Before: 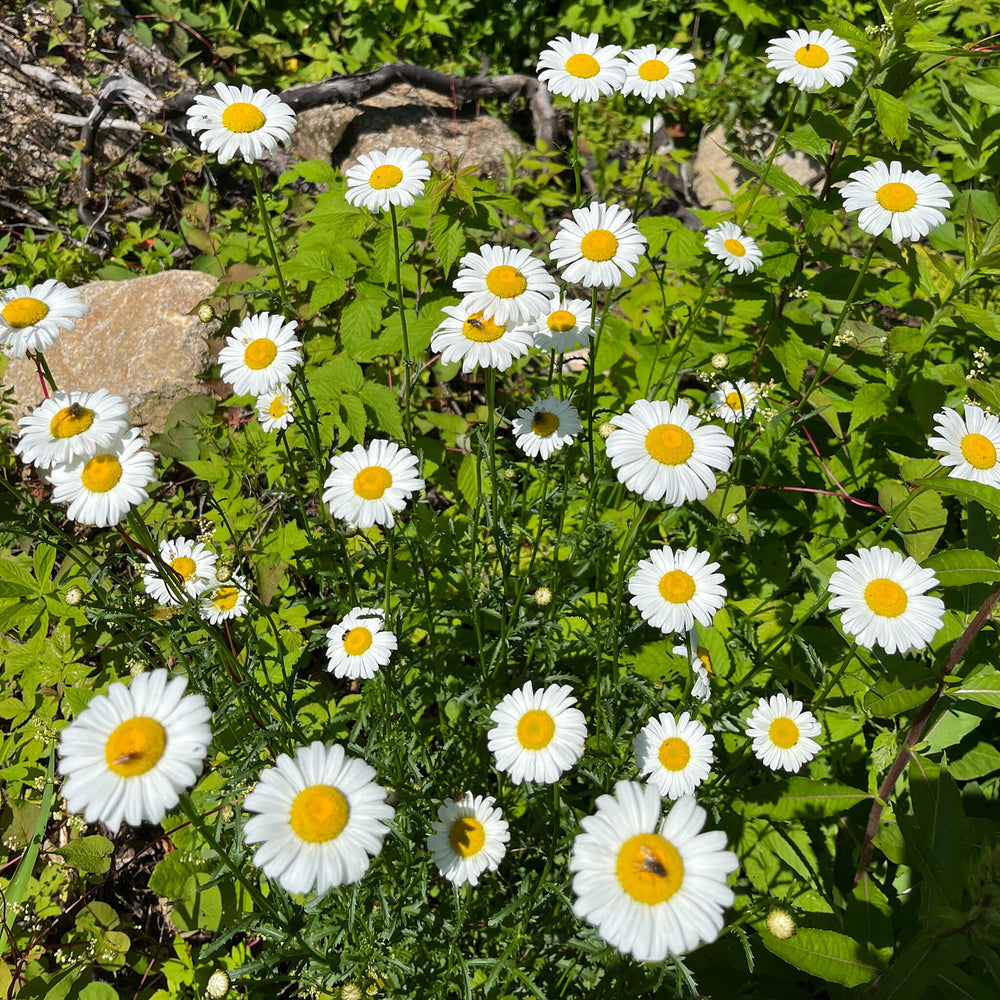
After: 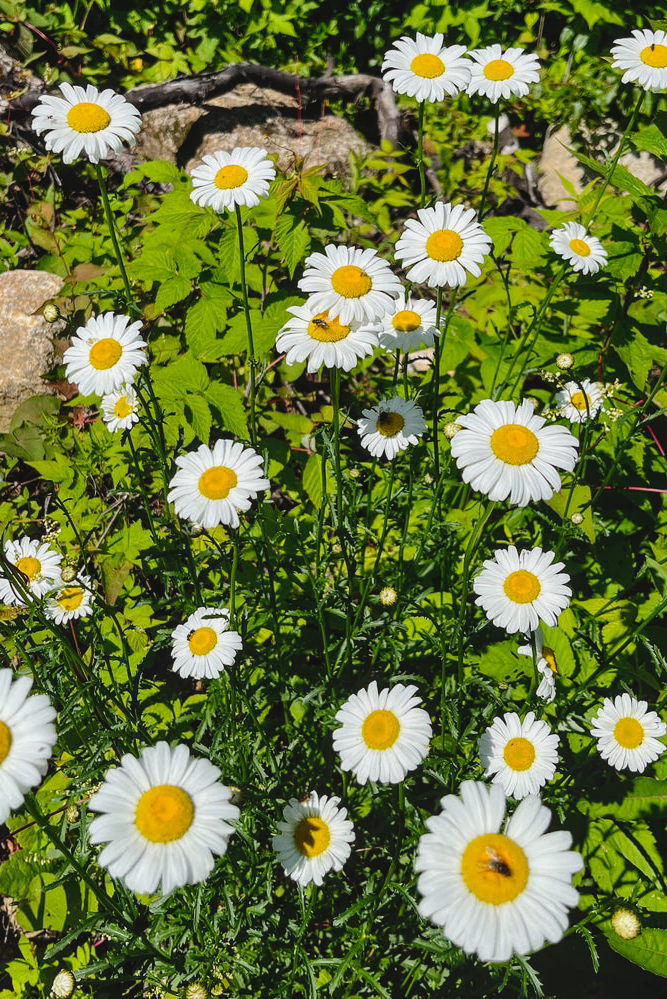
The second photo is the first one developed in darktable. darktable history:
local contrast: detail 110%
tone curve: curves: ch0 [(0, 0.023) (0.132, 0.075) (0.241, 0.178) (0.487, 0.491) (0.782, 0.8) (1, 0.989)]; ch1 [(0, 0) (0.396, 0.369) (0.467, 0.454) (0.498, 0.5) (0.518, 0.517) (0.57, 0.586) (0.619, 0.663) (0.692, 0.744) (1, 1)]; ch2 [(0, 0) (0.427, 0.416) (0.483, 0.481) (0.503, 0.503) (0.526, 0.527) (0.563, 0.573) (0.632, 0.667) (0.705, 0.737) (0.985, 0.966)], preserve colors none
crop and rotate: left 15.508%, right 17.71%
